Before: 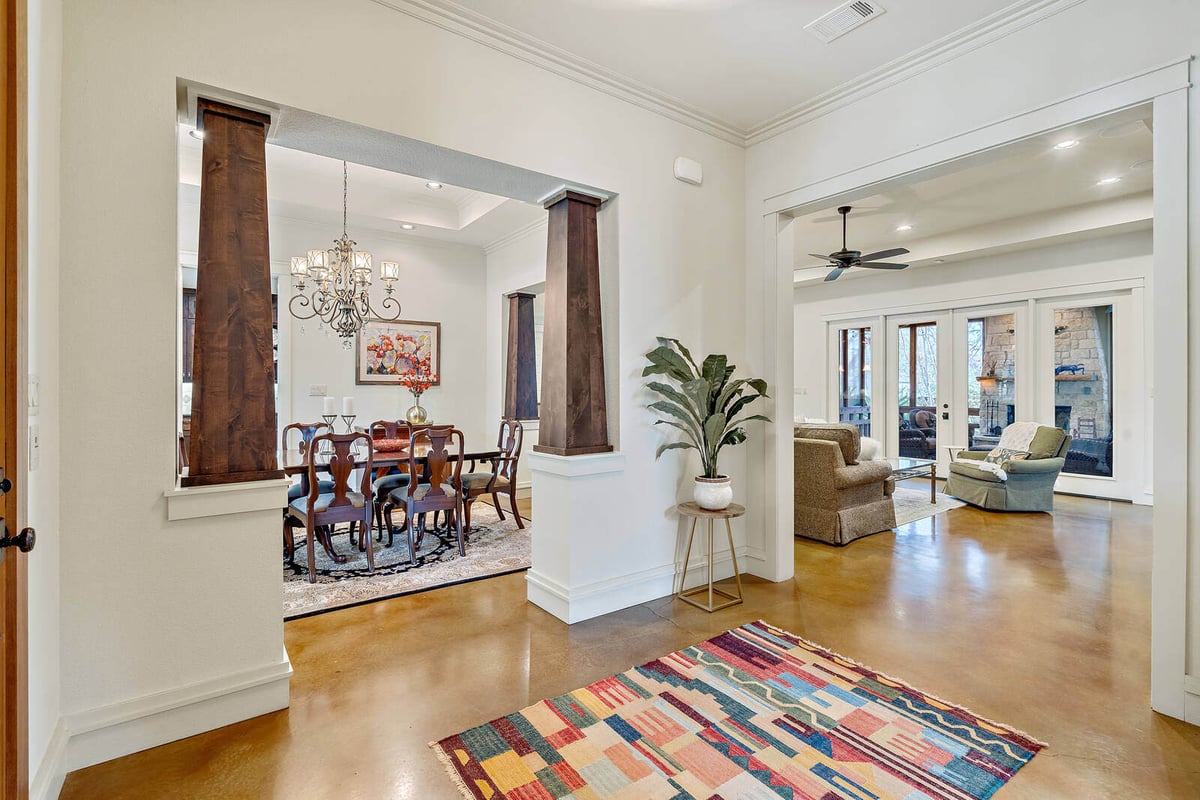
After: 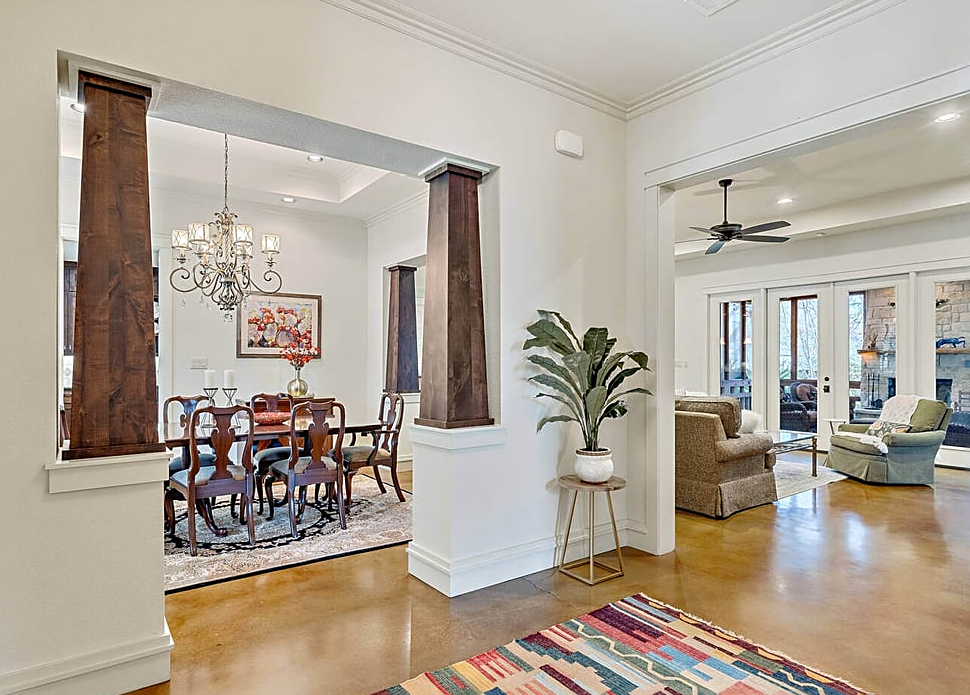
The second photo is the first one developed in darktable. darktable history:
bloom: size 3%, threshold 100%, strength 0%
crop: left 9.929%, top 3.475%, right 9.188%, bottom 9.529%
sharpen: on, module defaults
